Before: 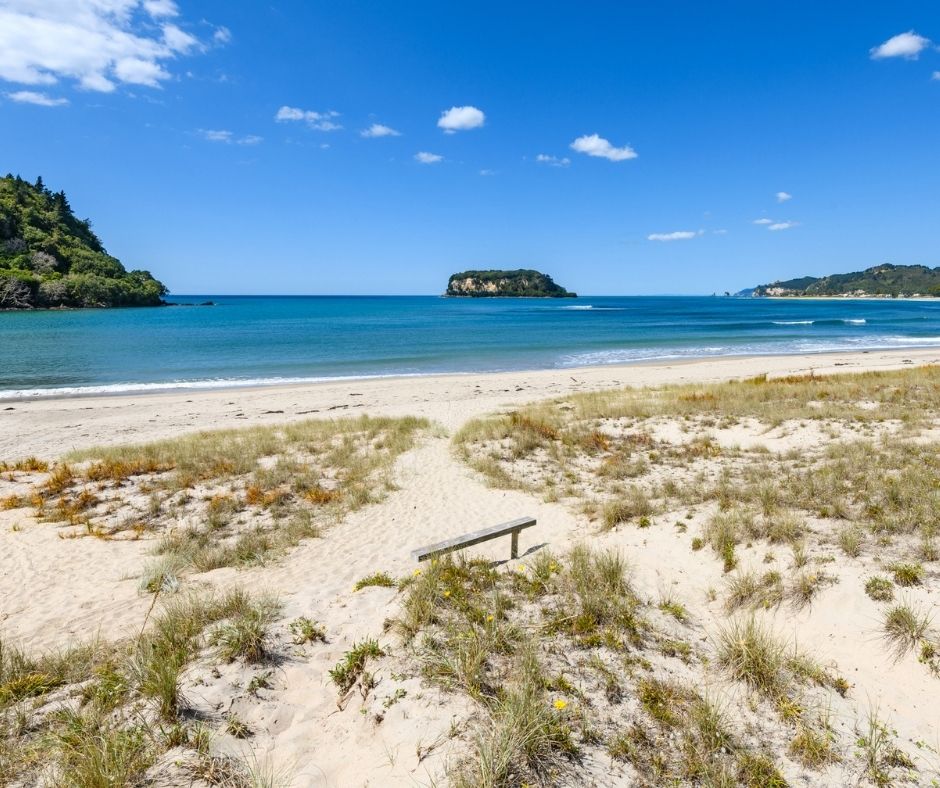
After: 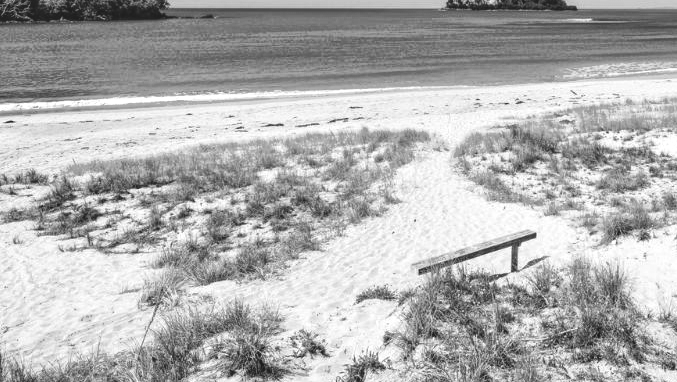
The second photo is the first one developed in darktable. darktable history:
exposure: black level correction 0, exposure 1.1 EV, compensate highlight preservation false
rgb curve: curves: ch0 [(0, 0.186) (0.314, 0.284) (0.576, 0.466) (0.805, 0.691) (0.936, 0.886)]; ch1 [(0, 0.186) (0.314, 0.284) (0.581, 0.534) (0.771, 0.746) (0.936, 0.958)]; ch2 [(0, 0.216) (0.275, 0.39) (1, 1)], mode RGB, independent channels, compensate middle gray true, preserve colors none
local contrast: highlights 123%, shadows 126%, detail 140%, midtone range 0.254
monochrome: size 3.1
crop: top 36.498%, right 27.964%, bottom 14.995%
global tonemap: drago (1, 100), detail 1
